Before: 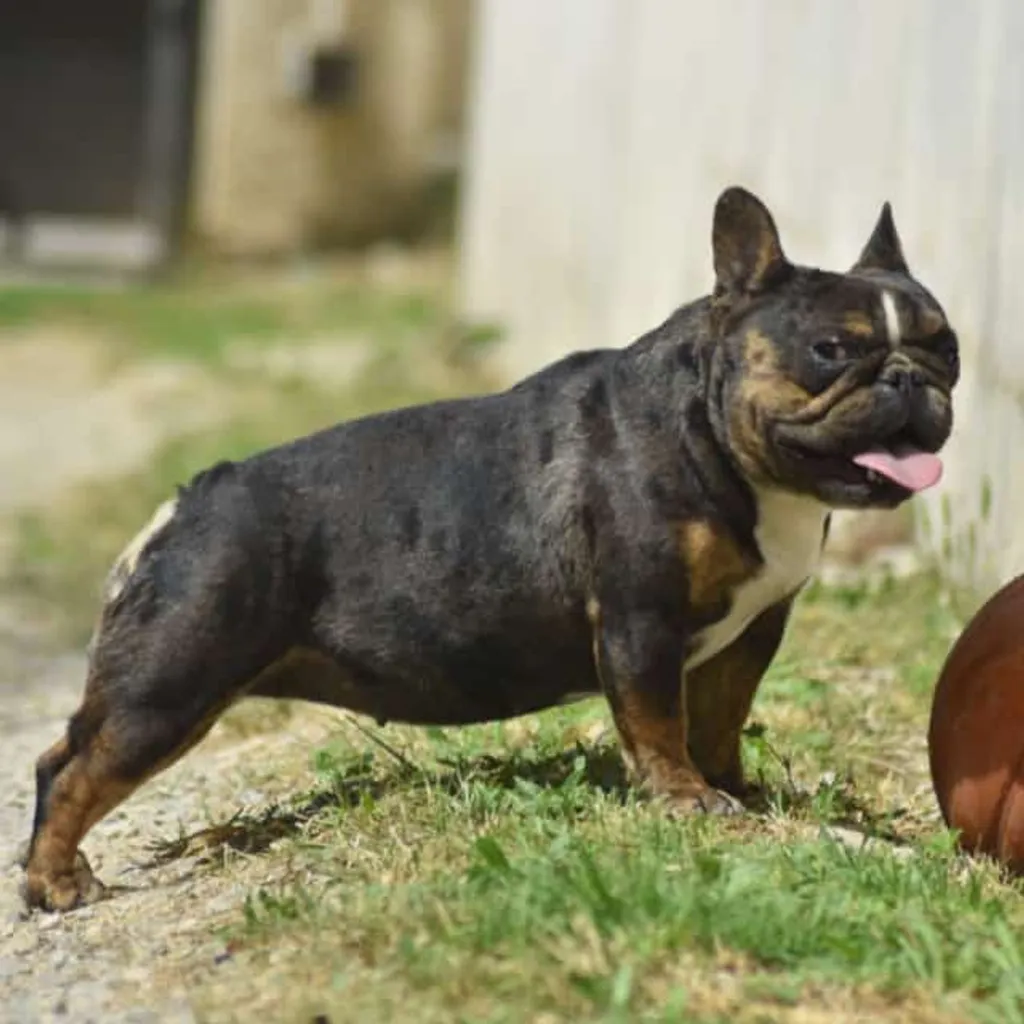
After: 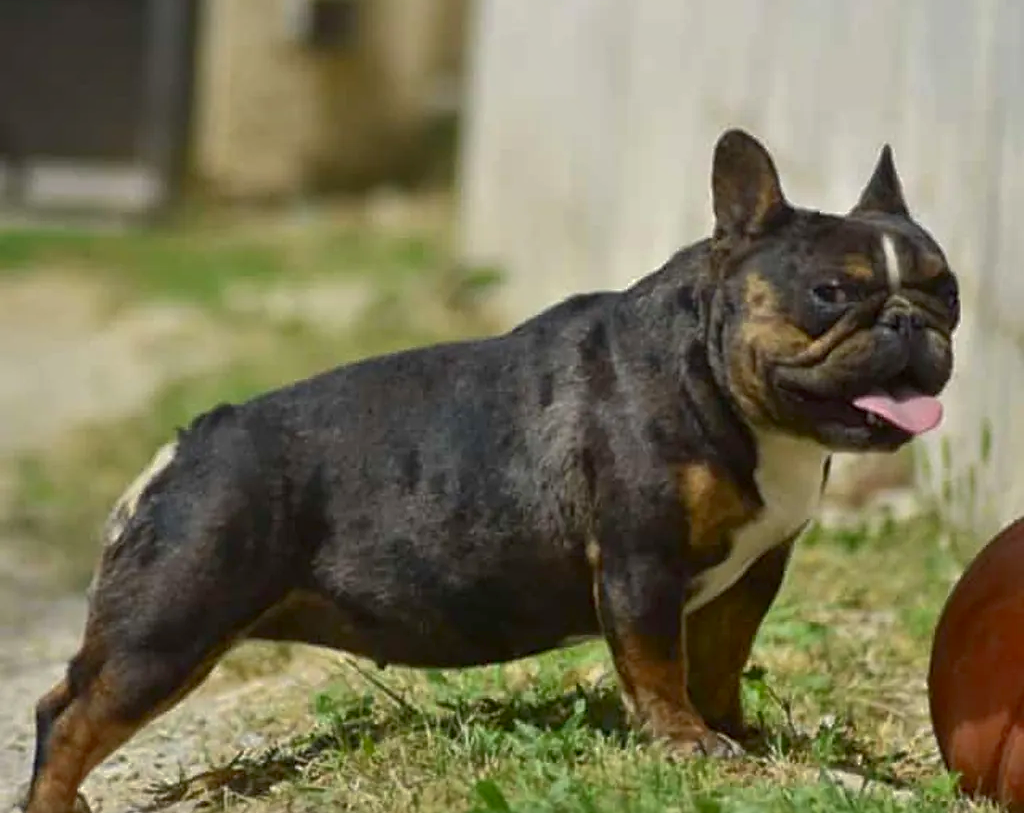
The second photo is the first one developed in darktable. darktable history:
sharpen: amount 0.489
shadows and highlights: on, module defaults
contrast brightness saturation: contrast 0.067, brightness -0.131, saturation 0.062
crop and rotate: top 5.659%, bottom 14.908%
